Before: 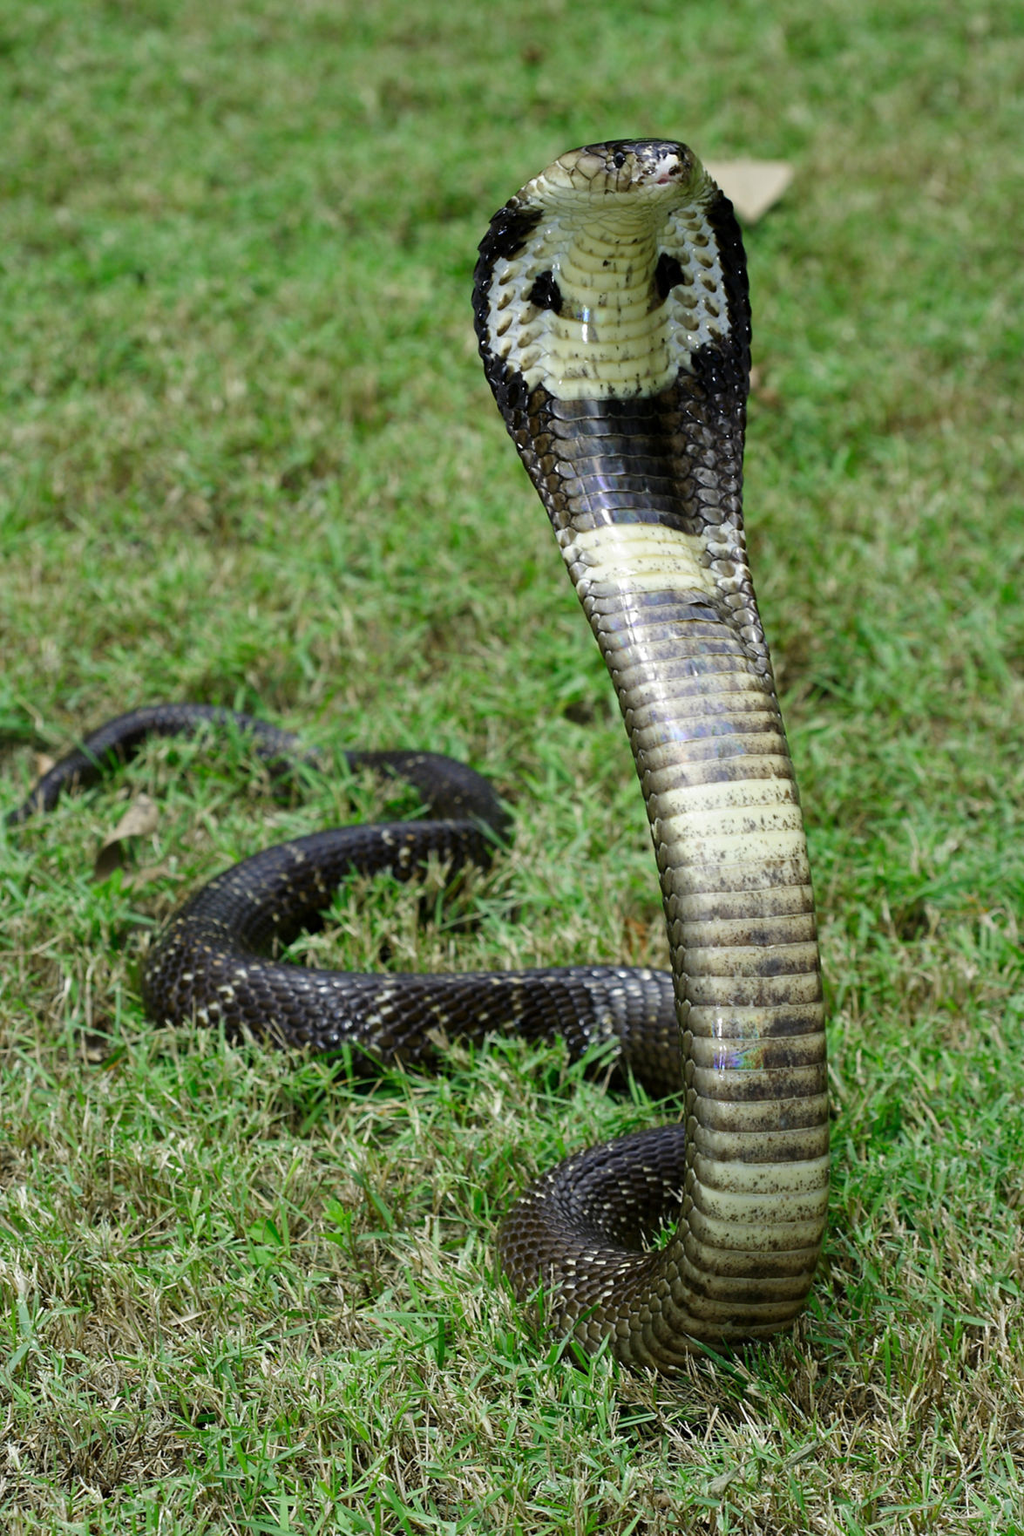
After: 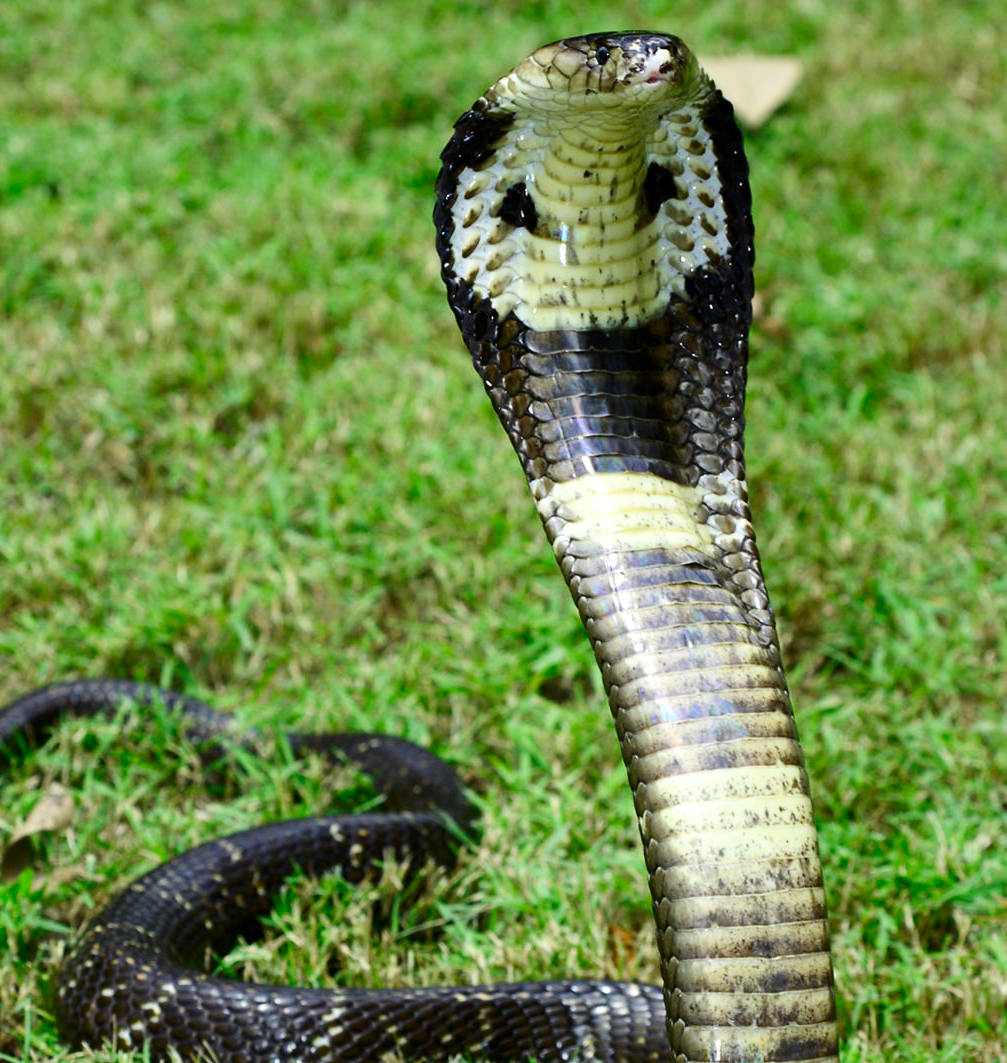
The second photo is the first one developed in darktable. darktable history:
contrast brightness saturation: contrast 0.181, saturation 0.304
crop and rotate: left 9.248%, top 7.267%, right 4.977%, bottom 32.379%
exposure: exposure 0.202 EV, compensate highlight preservation false
